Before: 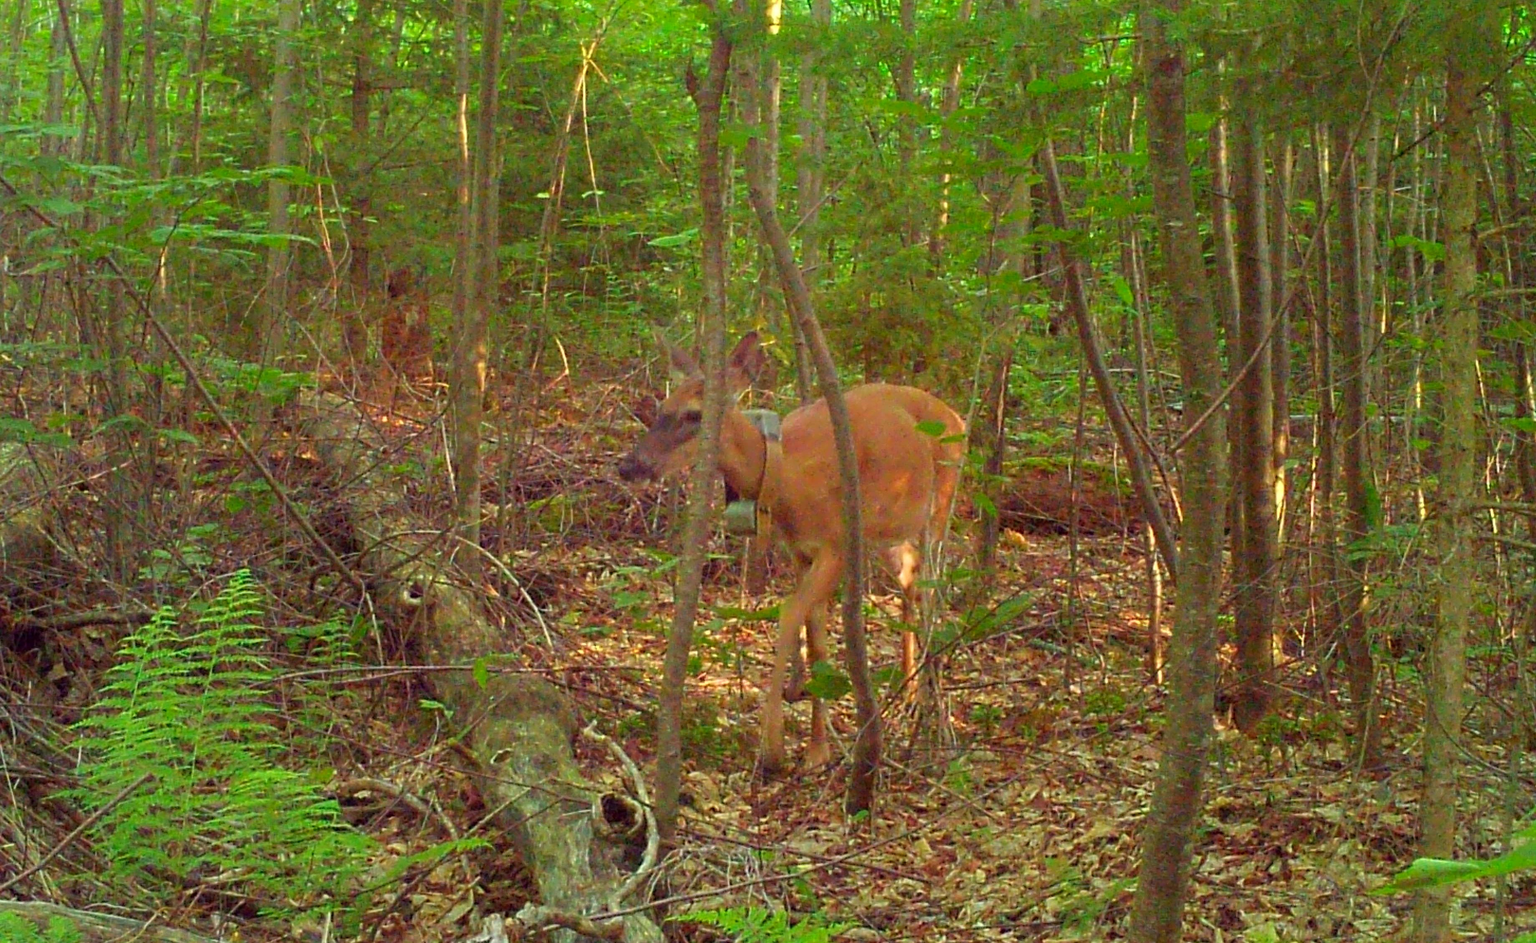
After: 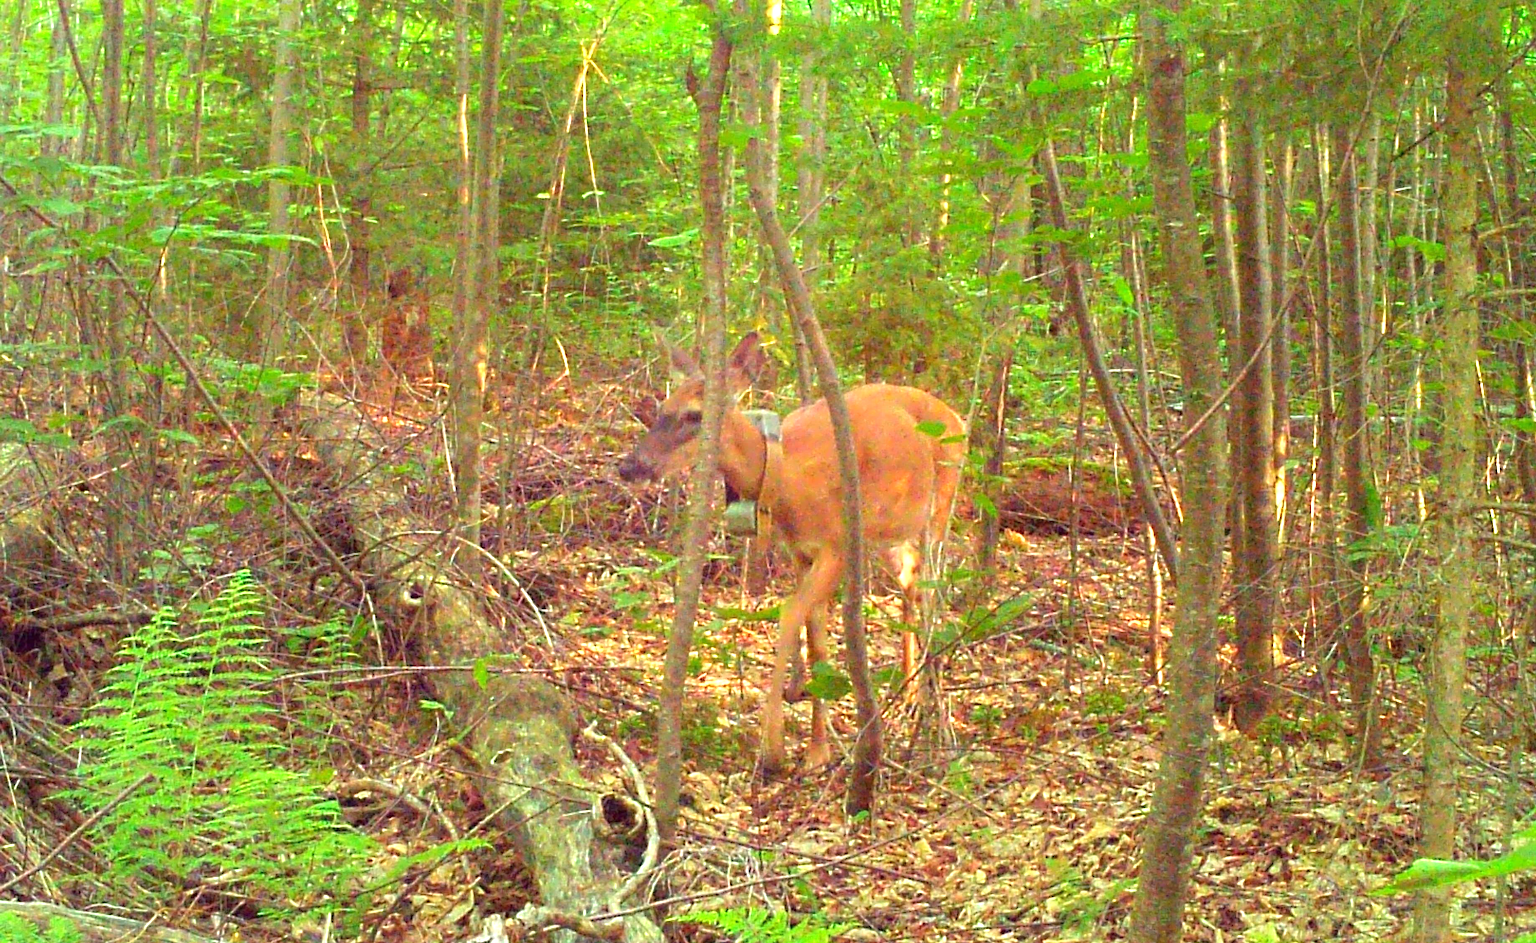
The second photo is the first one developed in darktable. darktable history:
exposure: black level correction 0, exposure 1.2 EV, compensate highlight preservation false
sharpen: radius 5.373, amount 0.315, threshold 26.196
